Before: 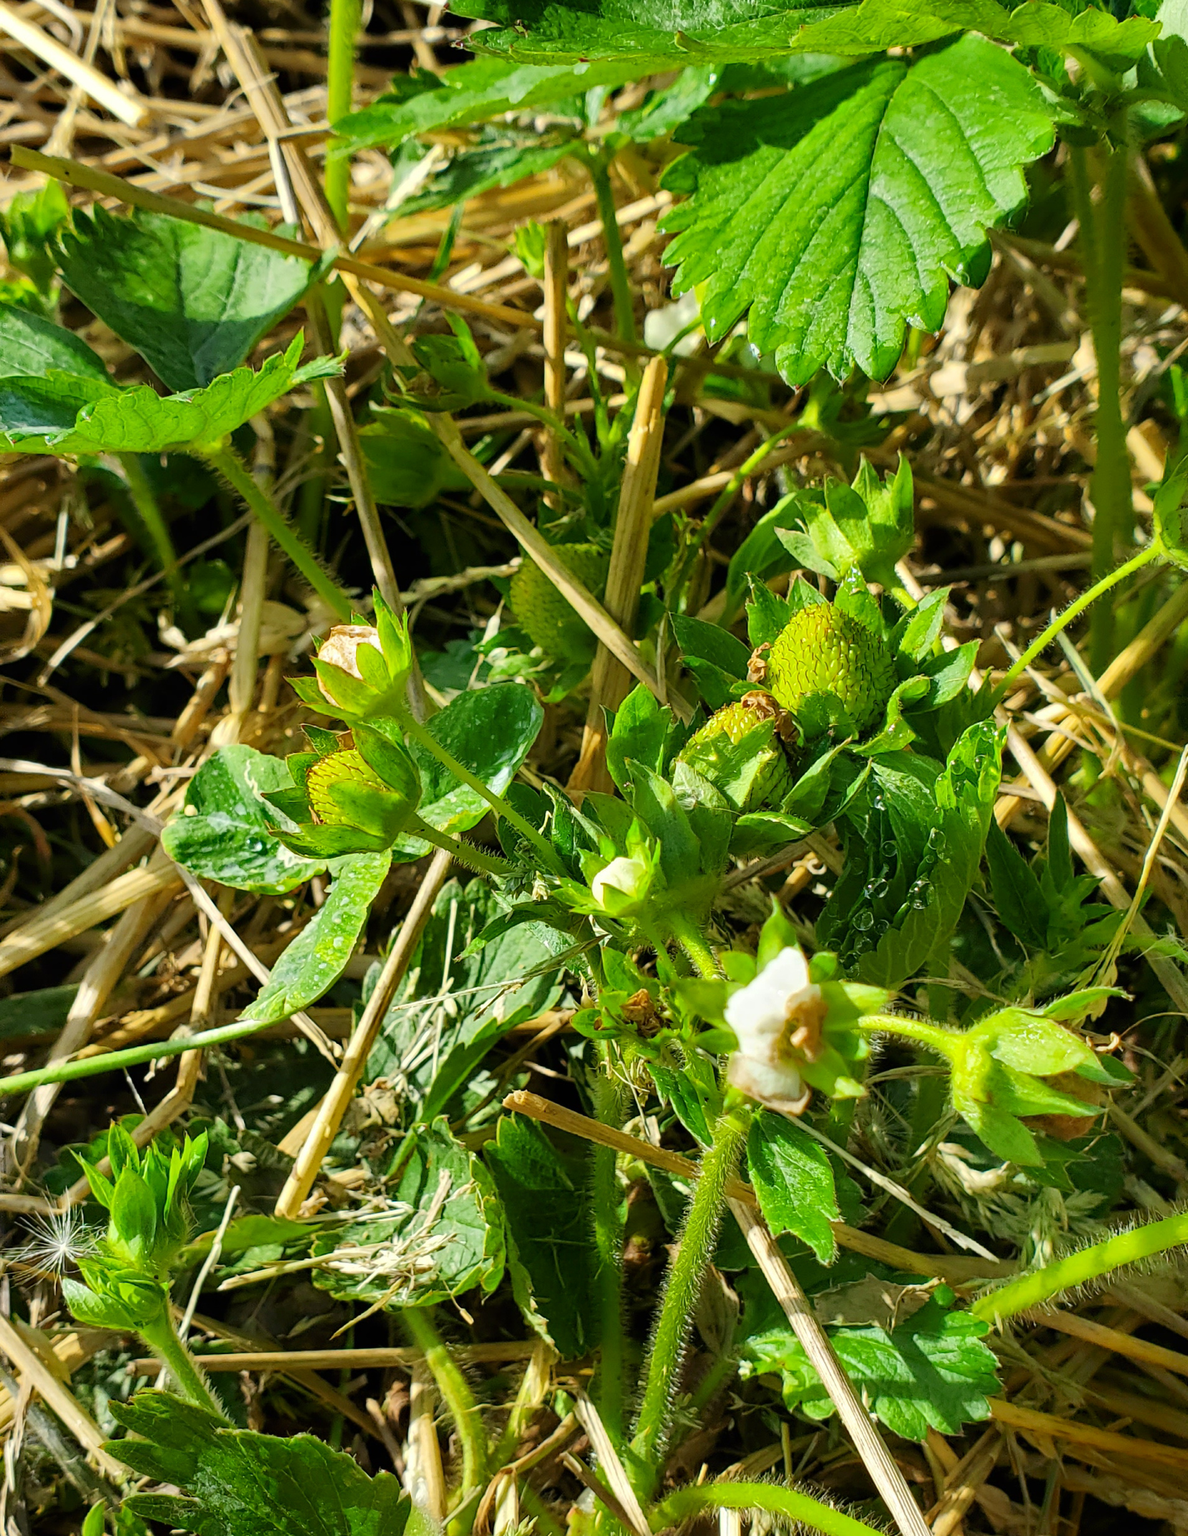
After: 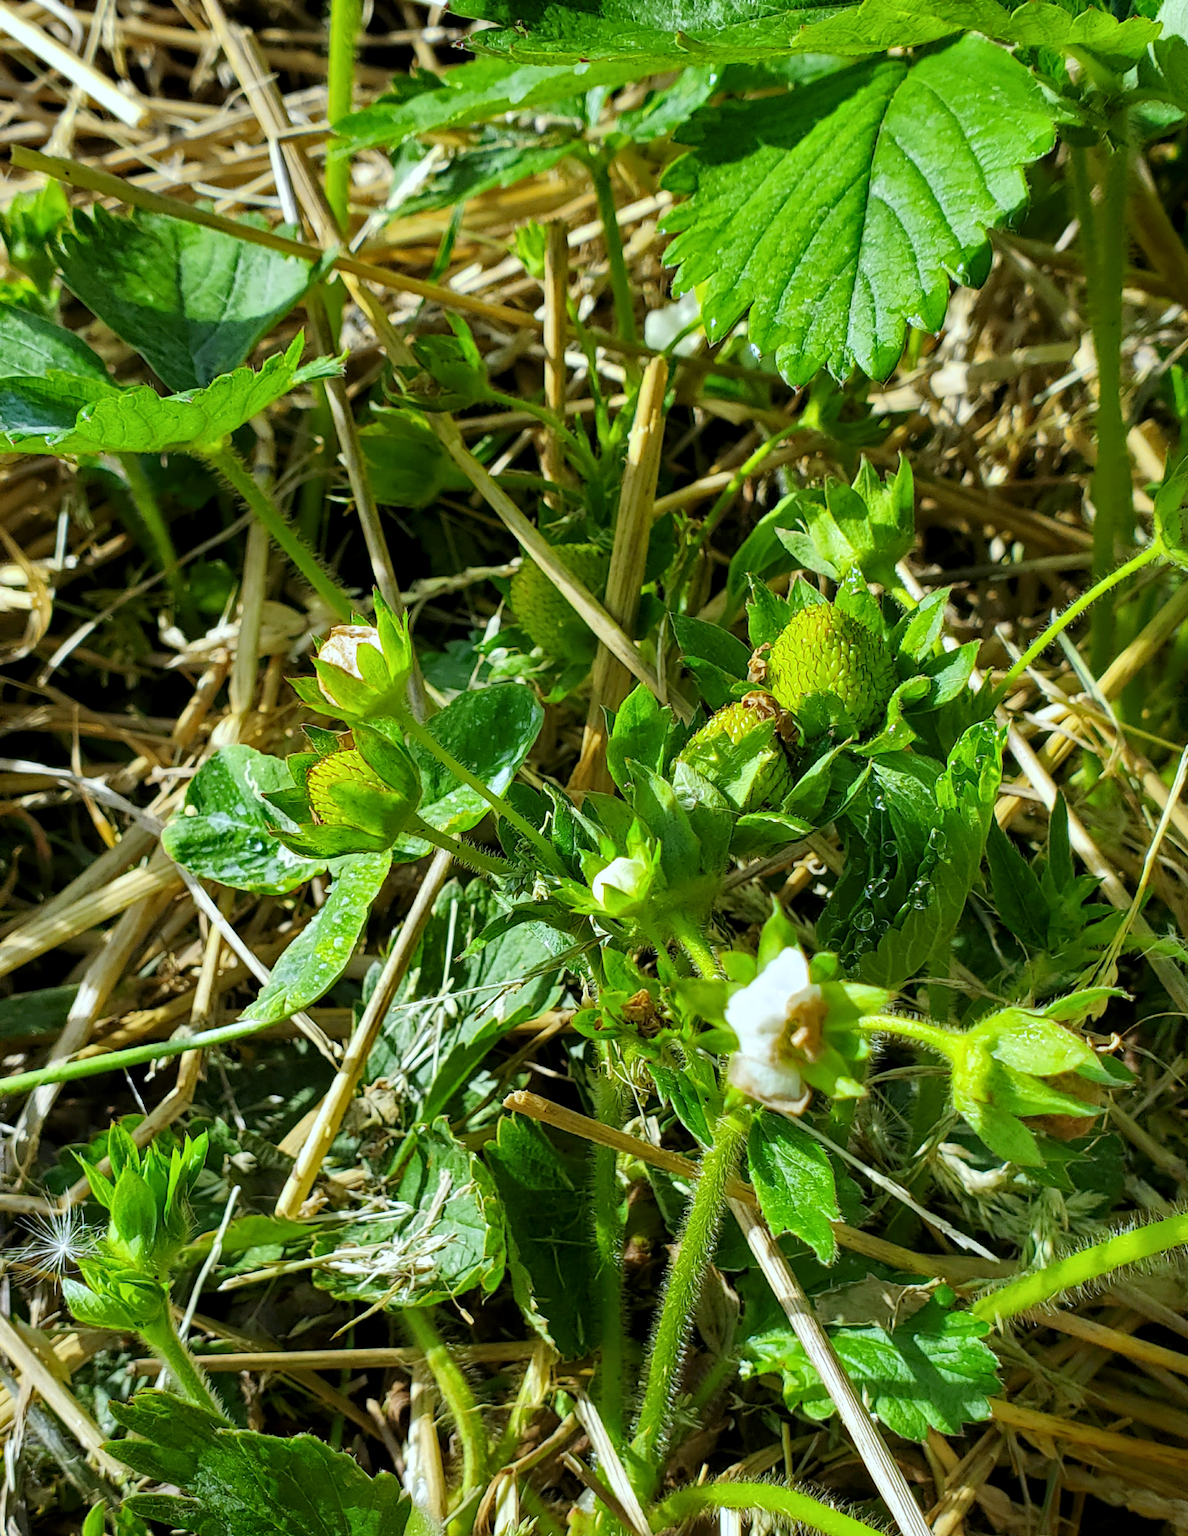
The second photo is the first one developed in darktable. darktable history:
white balance: red 0.926, green 1.003, blue 1.133
local contrast: highlights 100%, shadows 100%, detail 120%, midtone range 0.2
